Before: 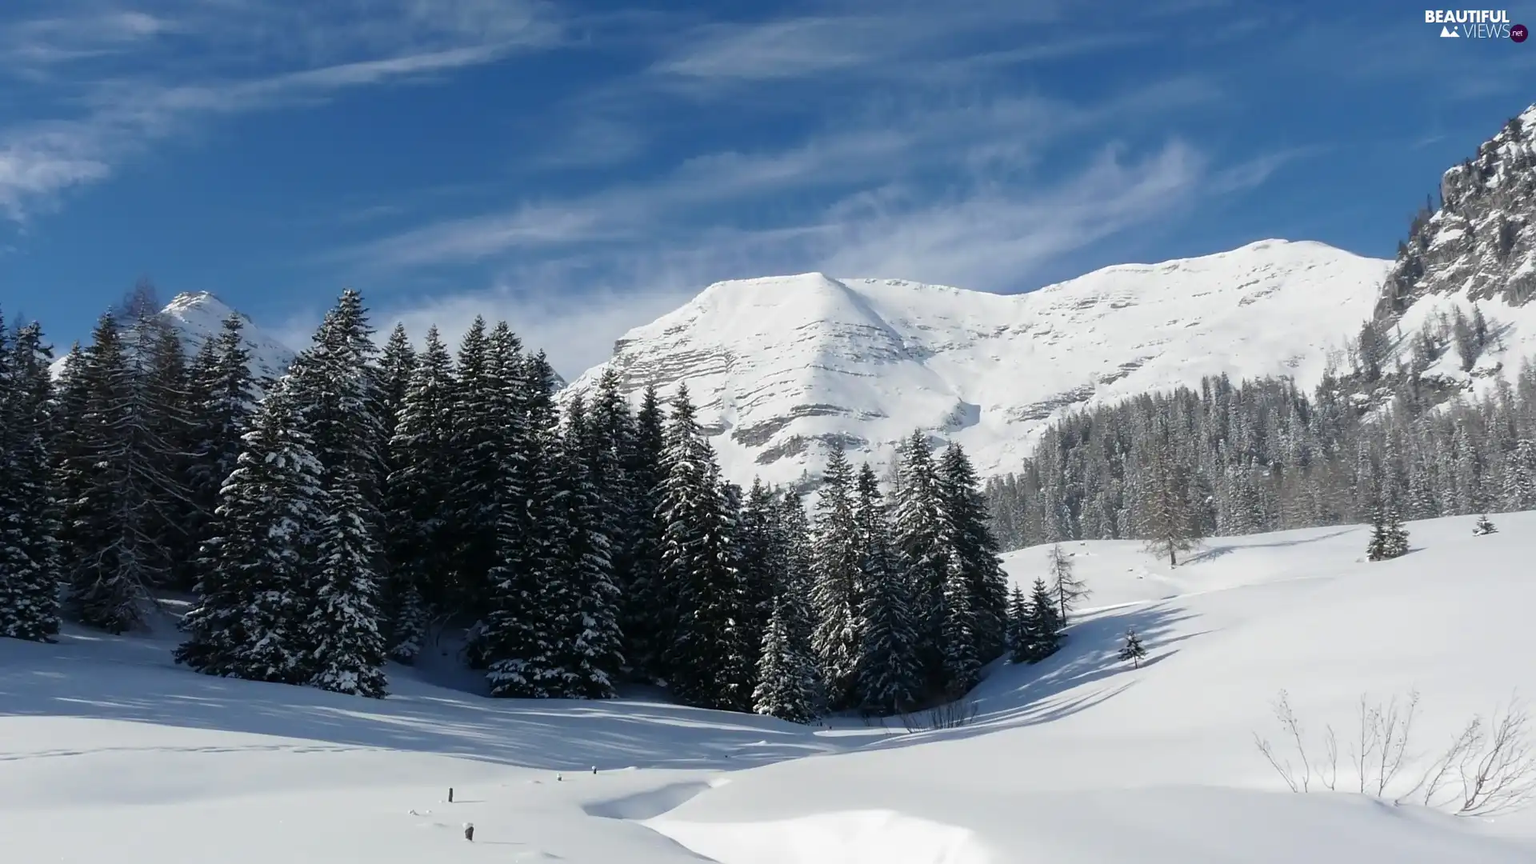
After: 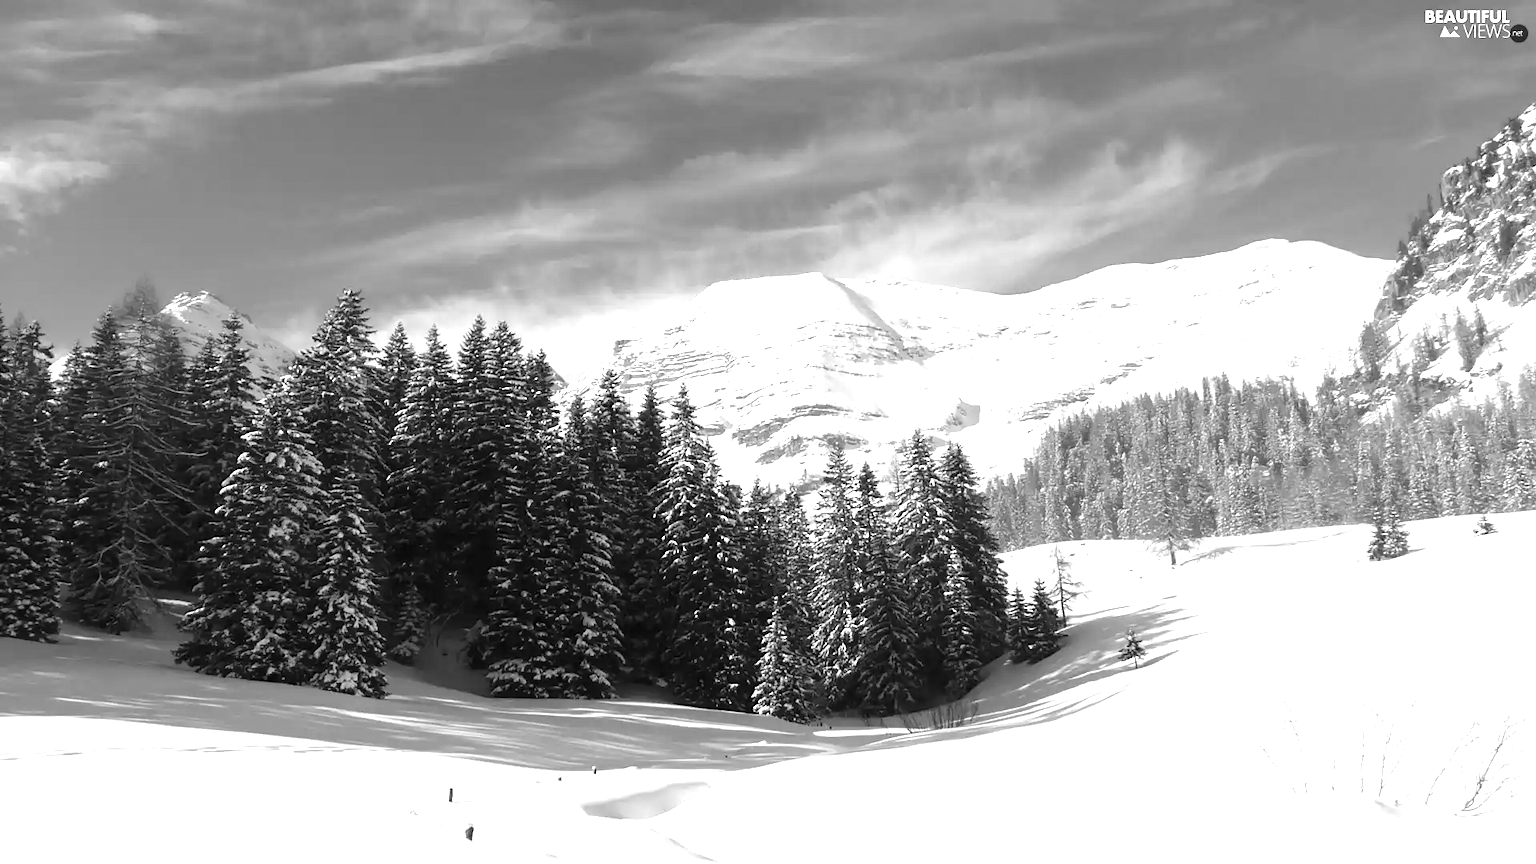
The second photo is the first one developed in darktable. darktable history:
monochrome: a 1.94, b -0.638
base curve: curves: ch0 [(0, 0) (0.472, 0.455) (1, 1)], preserve colors none
color contrast: green-magenta contrast 1.69, blue-yellow contrast 1.49
exposure: black level correction 0, exposure 1.125 EV, compensate exposure bias true, compensate highlight preservation false
white balance: red 0.974, blue 1.044
